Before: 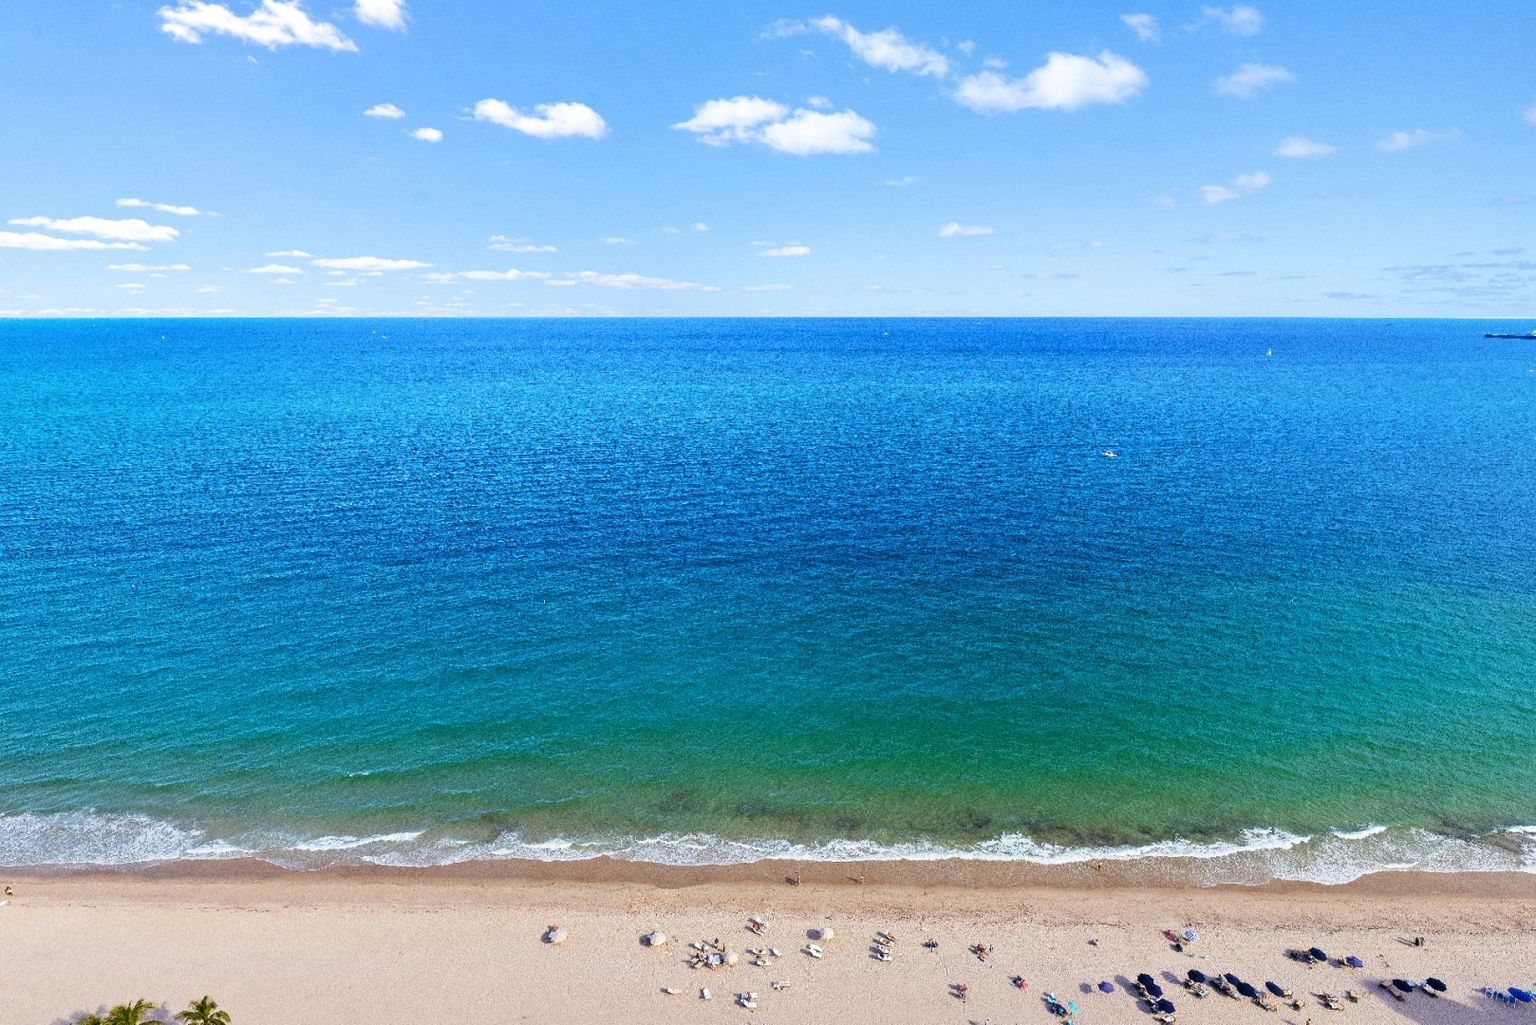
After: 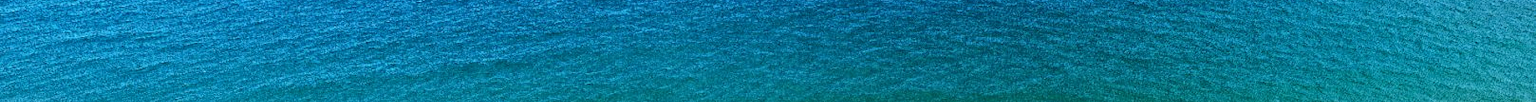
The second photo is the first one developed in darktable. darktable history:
crop and rotate: top 59.084%, bottom 30.916%
local contrast: mode bilateral grid, contrast 20, coarseness 50, detail 120%, midtone range 0.2
